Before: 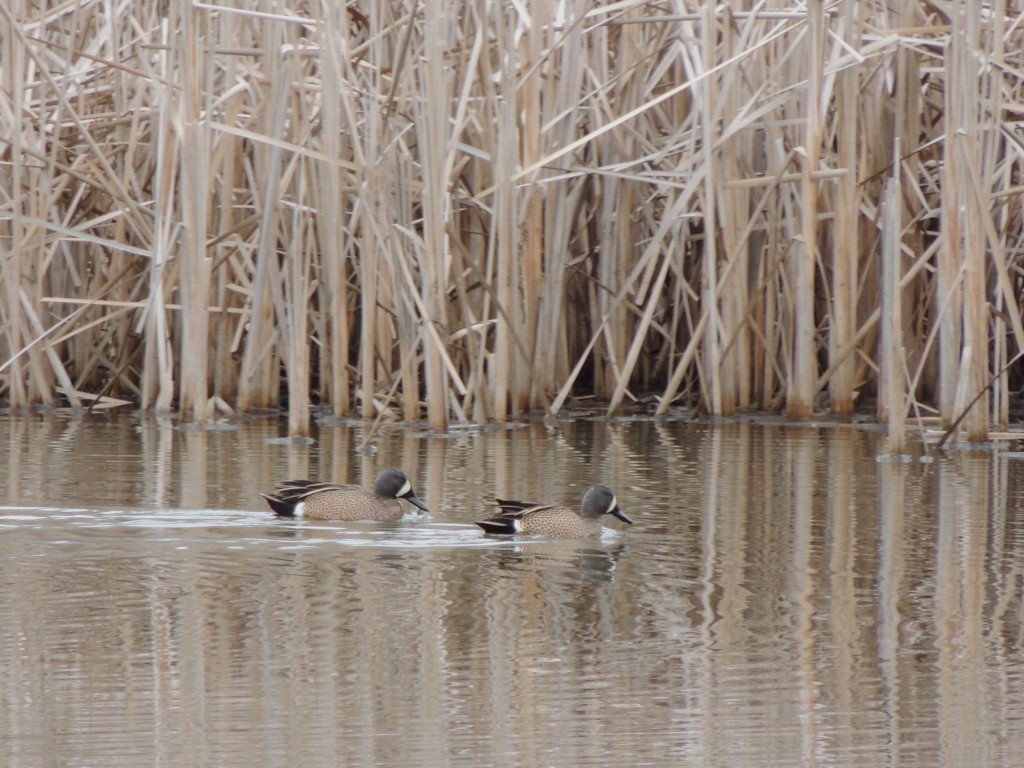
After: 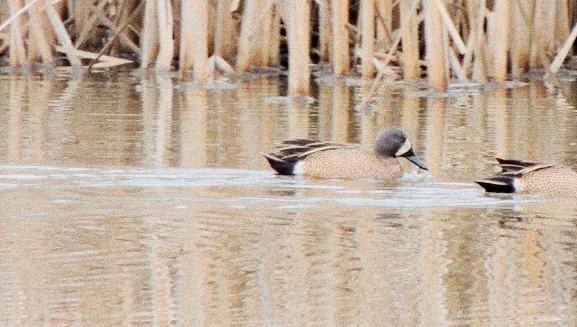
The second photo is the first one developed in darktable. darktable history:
crop: top 44.483%, right 43.593%, bottom 12.892%
color zones: curves: ch0 [(0.25, 0.5) (0.347, 0.092) (0.75, 0.5)]; ch1 [(0.25, 0.5) (0.33, 0.51) (0.75, 0.5)]
exposure: black level correction 0.001, exposure 1.398 EV, compensate exposure bias true, compensate highlight preservation false
grain: coarseness 0.09 ISO, strength 40%
haze removal: compatibility mode true, adaptive false
filmic rgb: black relative exposure -7.15 EV, white relative exposure 5.36 EV, hardness 3.02, color science v6 (2022)
